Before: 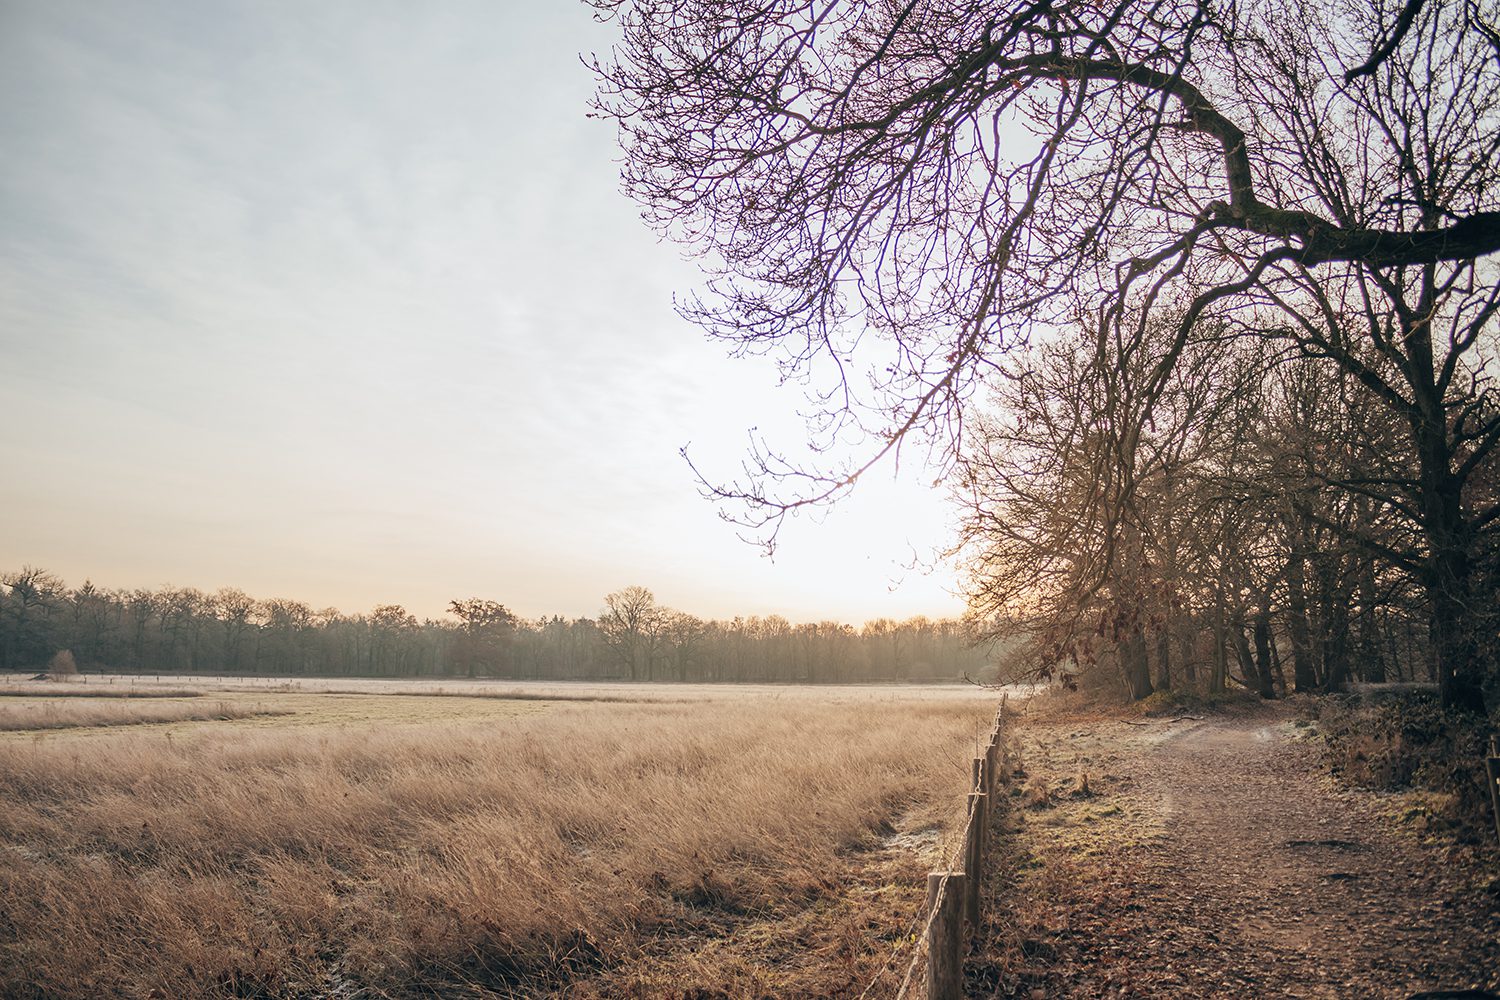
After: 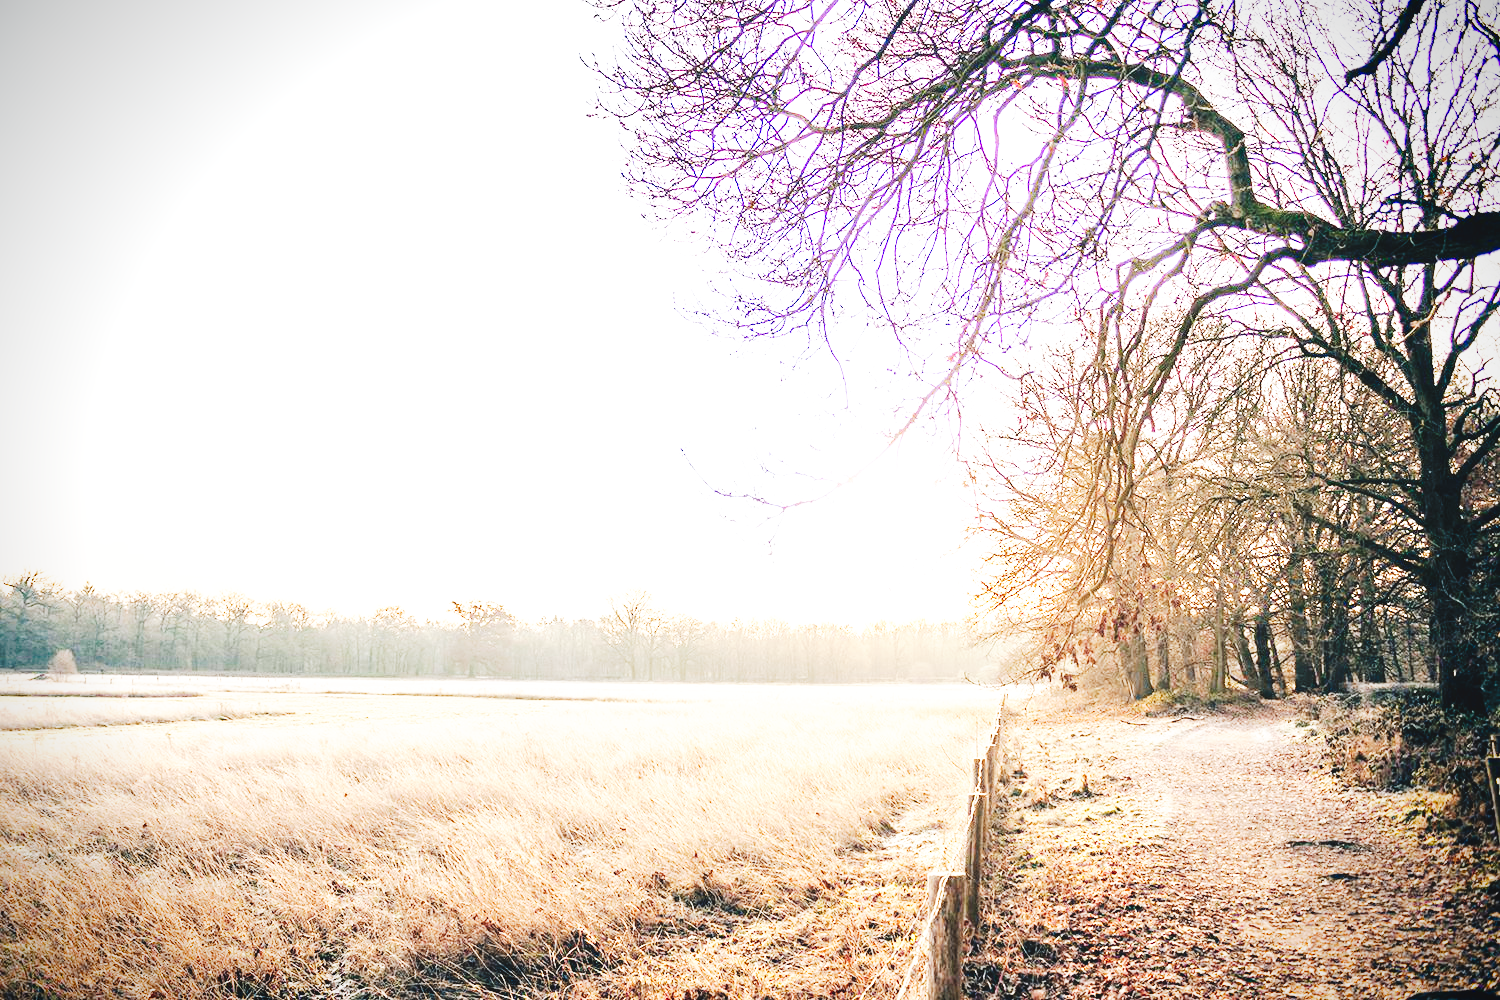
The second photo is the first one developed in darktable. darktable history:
vignetting: fall-off start 88.53%, fall-off radius 44.2%, saturation 0.376, width/height ratio 1.161
base curve: curves: ch0 [(0, 0) (0.007, 0.004) (0.027, 0.03) (0.046, 0.07) (0.207, 0.54) (0.442, 0.872) (0.673, 0.972) (1, 1)], preserve colors none
exposure: black level correction 0, exposure 0.9 EV, compensate highlight preservation false
tone curve: curves: ch0 [(0, 0) (0.003, 0.077) (0.011, 0.078) (0.025, 0.078) (0.044, 0.08) (0.069, 0.088) (0.1, 0.102) (0.136, 0.12) (0.177, 0.148) (0.224, 0.191) (0.277, 0.261) (0.335, 0.335) (0.399, 0.419) (0.468, 0.522) (0.543, 0.611) (0.623, 0.702) (0.709, 0.779) (0.801, 0.855) (0.898, 0.918) (1, 1)], preserve colors none
